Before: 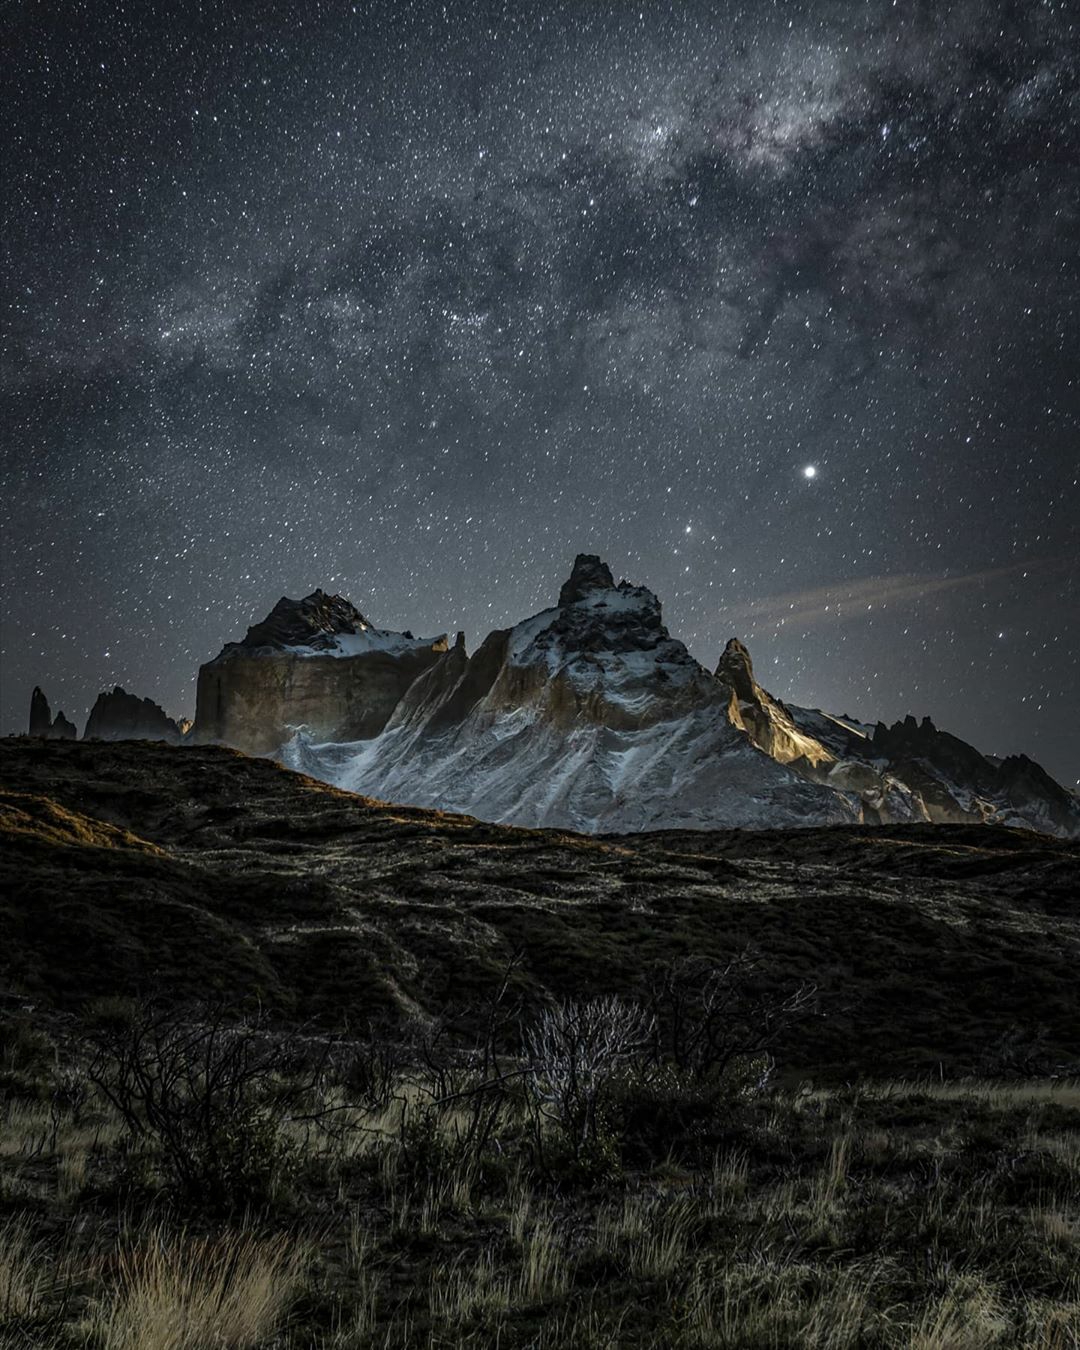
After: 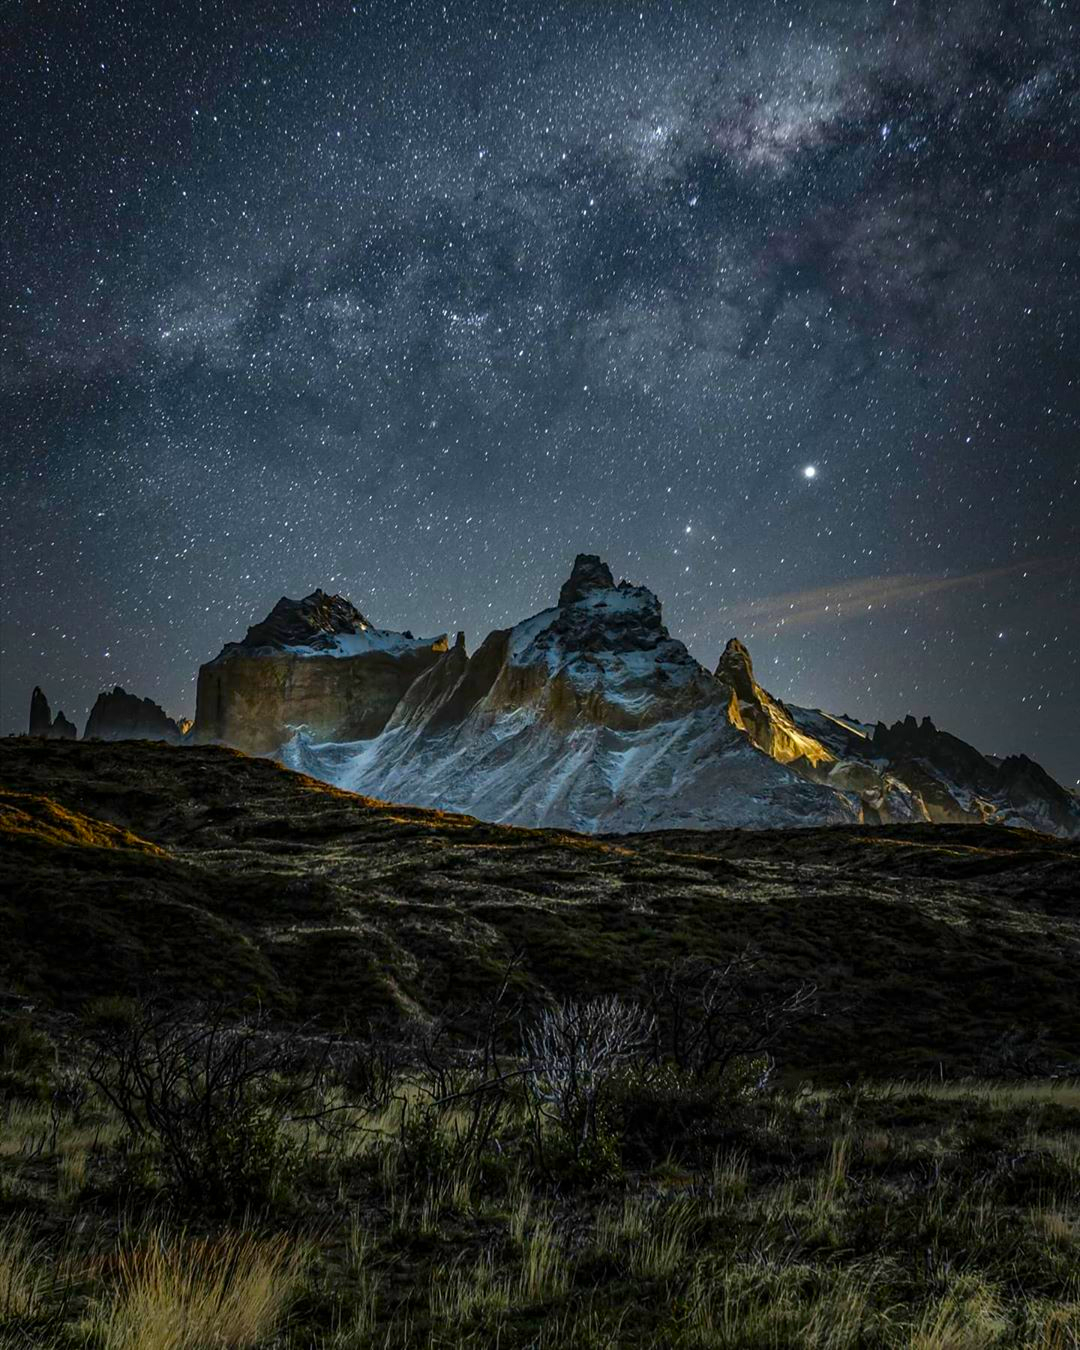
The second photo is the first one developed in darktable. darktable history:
color correction: highlights b* 0.062, saturation 1.84
